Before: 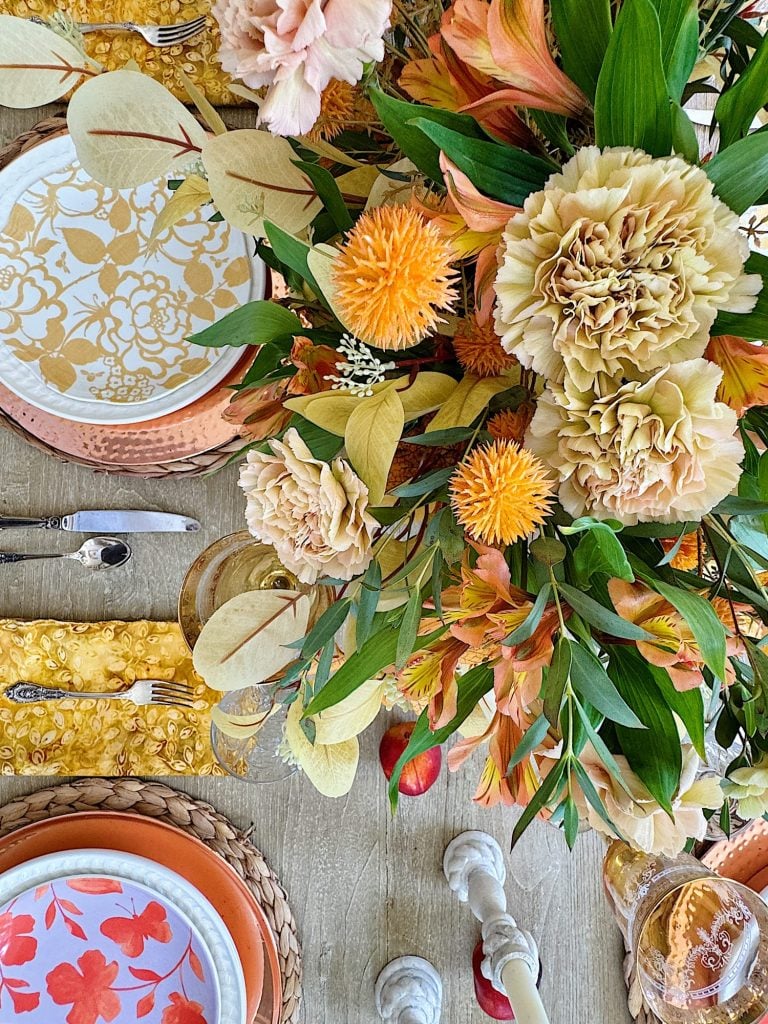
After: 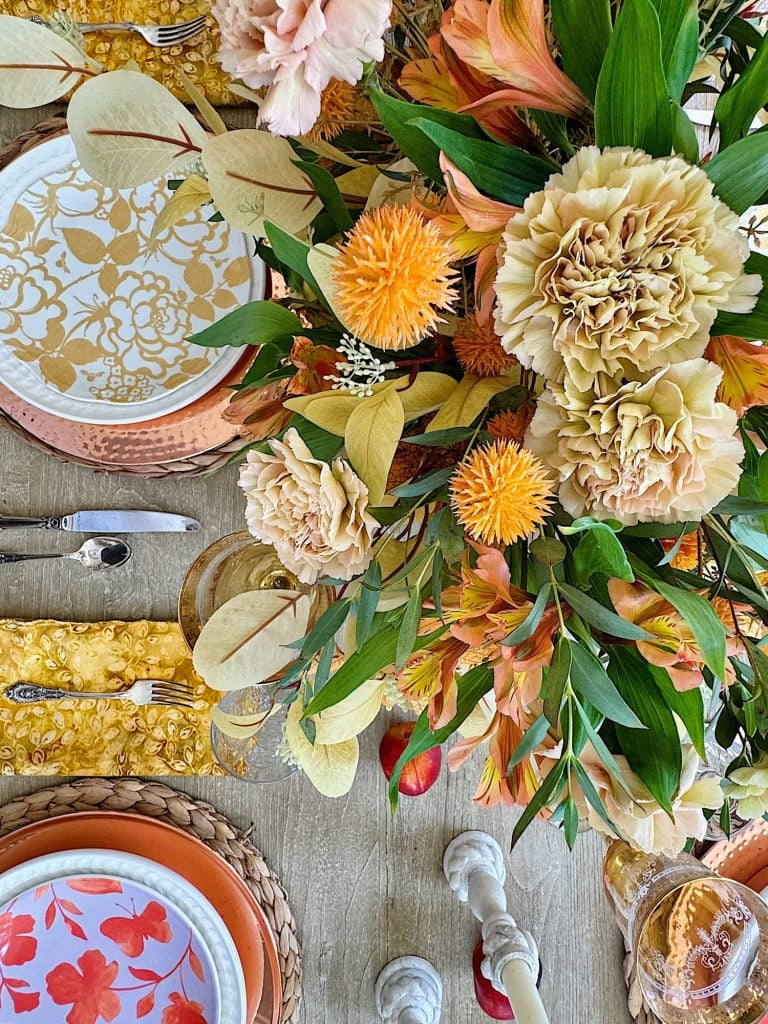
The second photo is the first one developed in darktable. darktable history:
shadows and highlights: shadows 32.58, highlights -47.64, compress 49.55%, soften with gaussian
